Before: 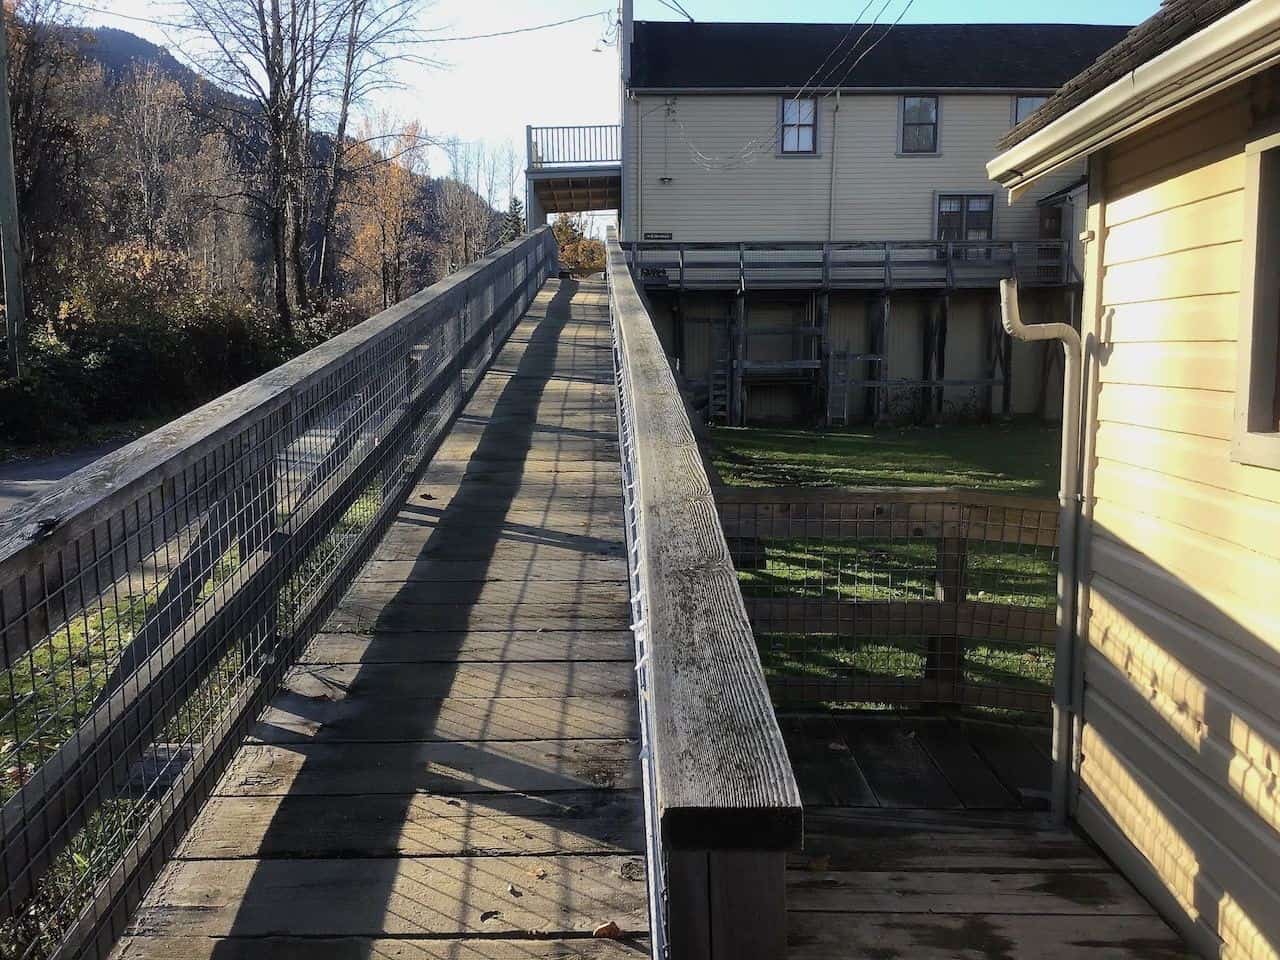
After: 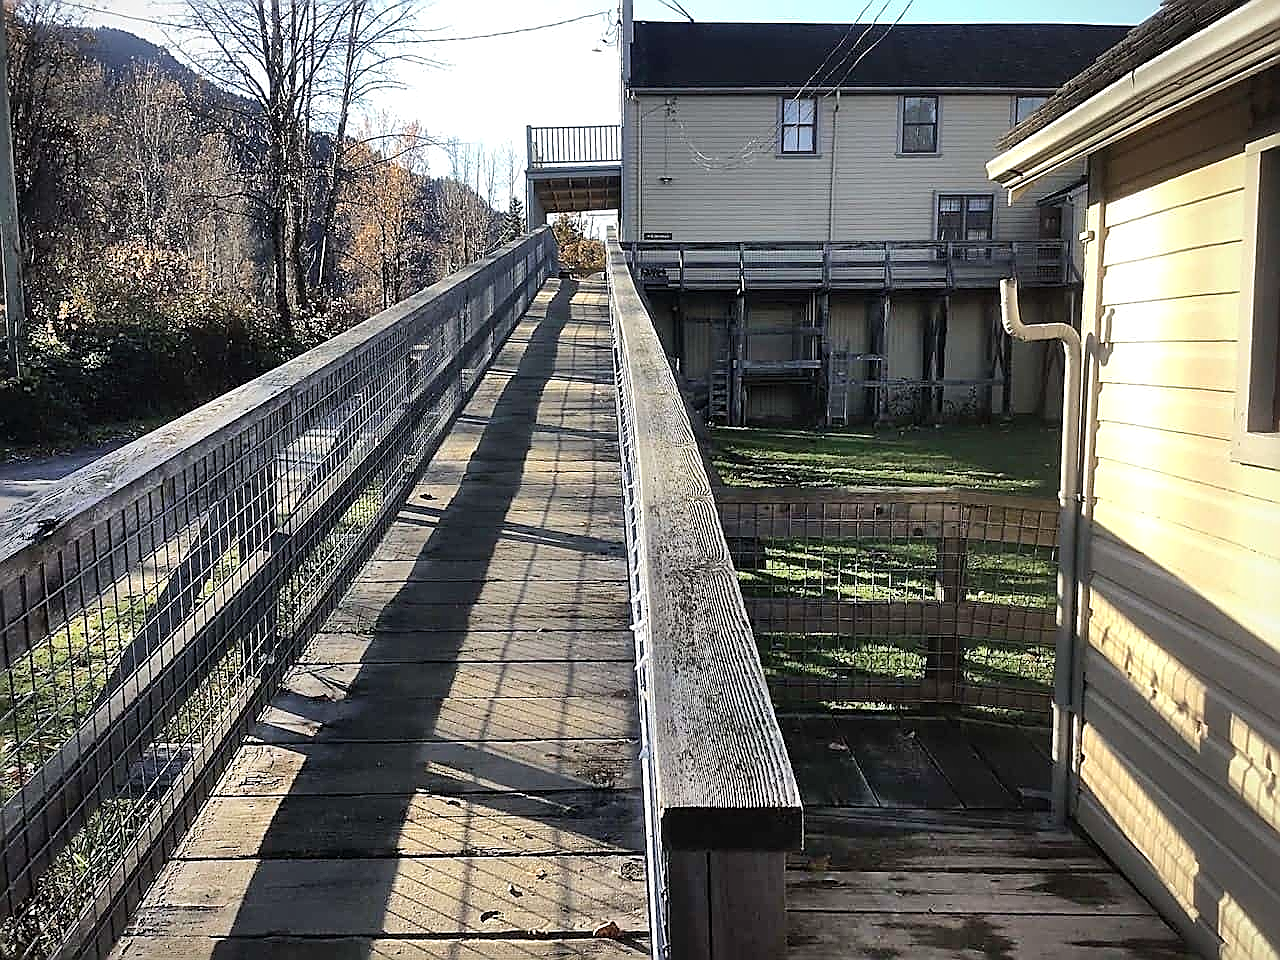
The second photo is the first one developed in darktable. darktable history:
shadows and highlights: radius 111.93, shadows 51.1, white point adjustment 9.1, highlights -5.64, highlights color adjustment 72.53%, soften with gaussian
sharpen: radius 1.657, amount 1.284
vignetting: fall-off radius 61.18%, brightness -0.401, saturation -0.297
